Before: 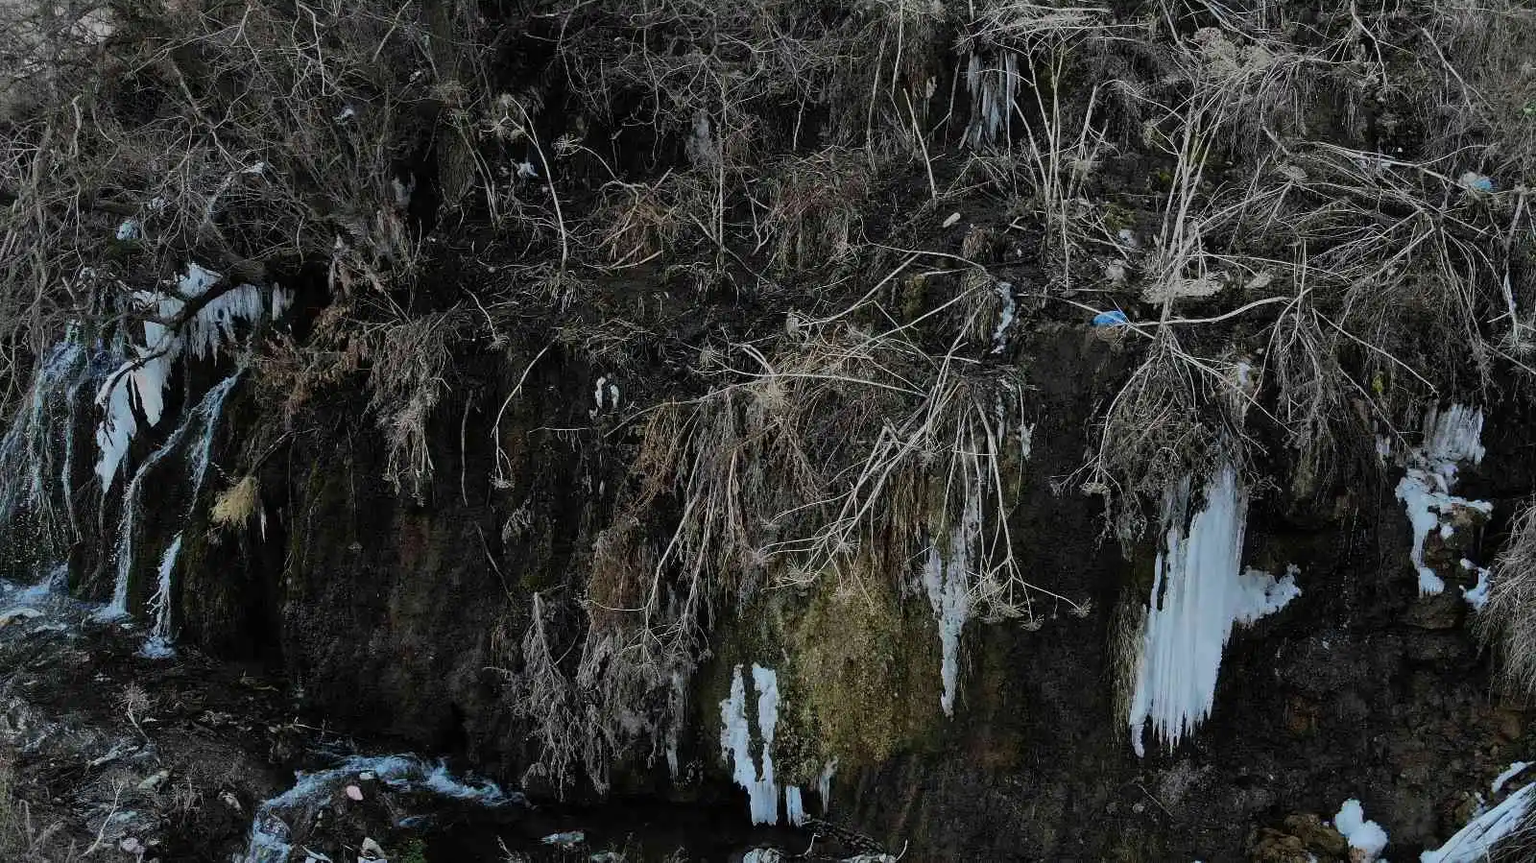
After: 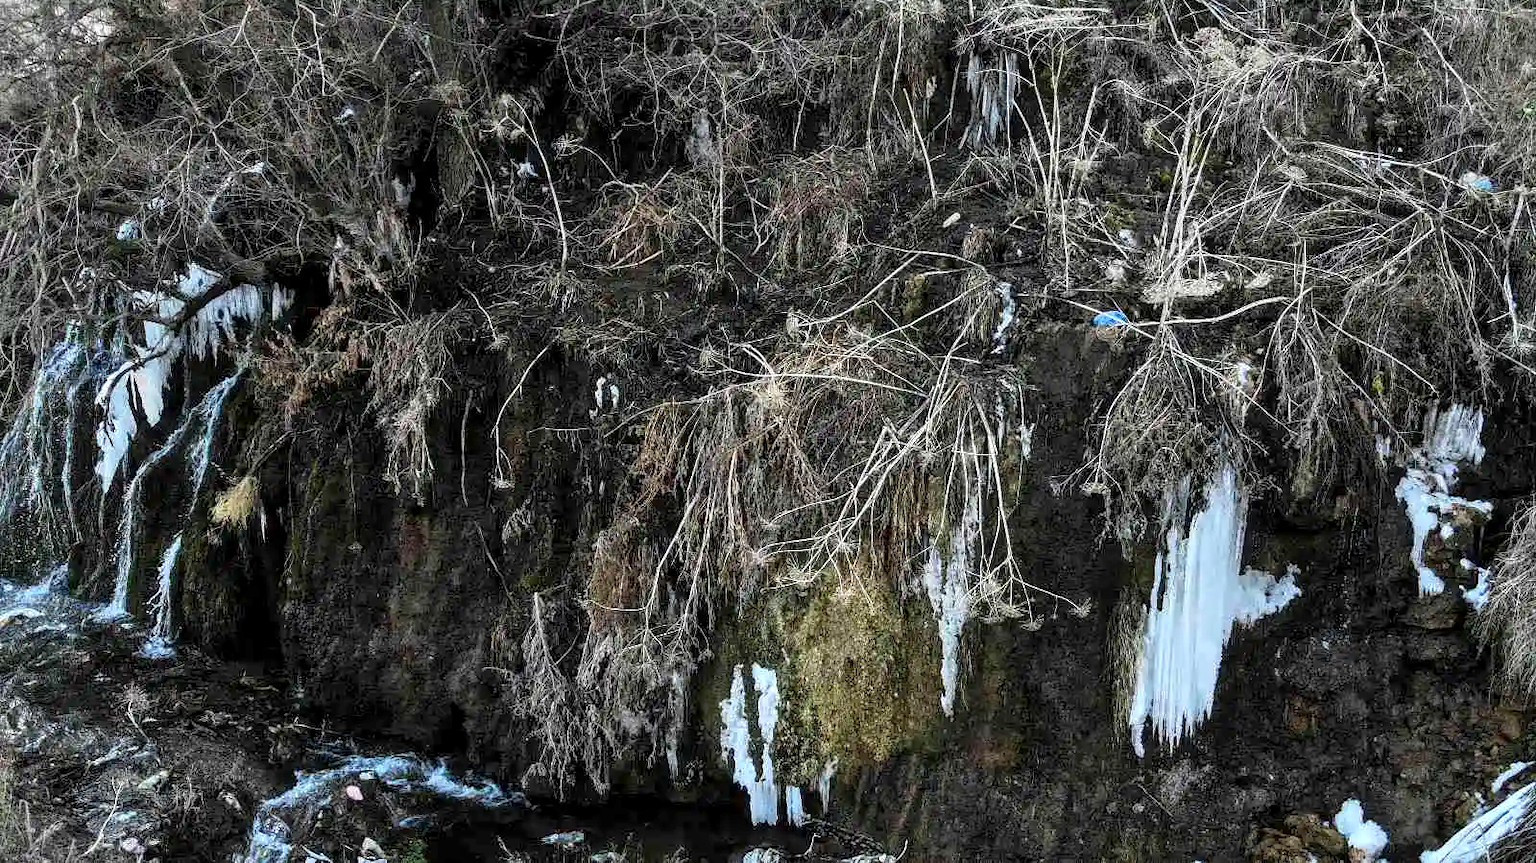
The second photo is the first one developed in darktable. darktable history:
local contrast: on, module defaults
exposure: black level correction 0.001, exposure 1.116 EV, compensate highlight preservation false
